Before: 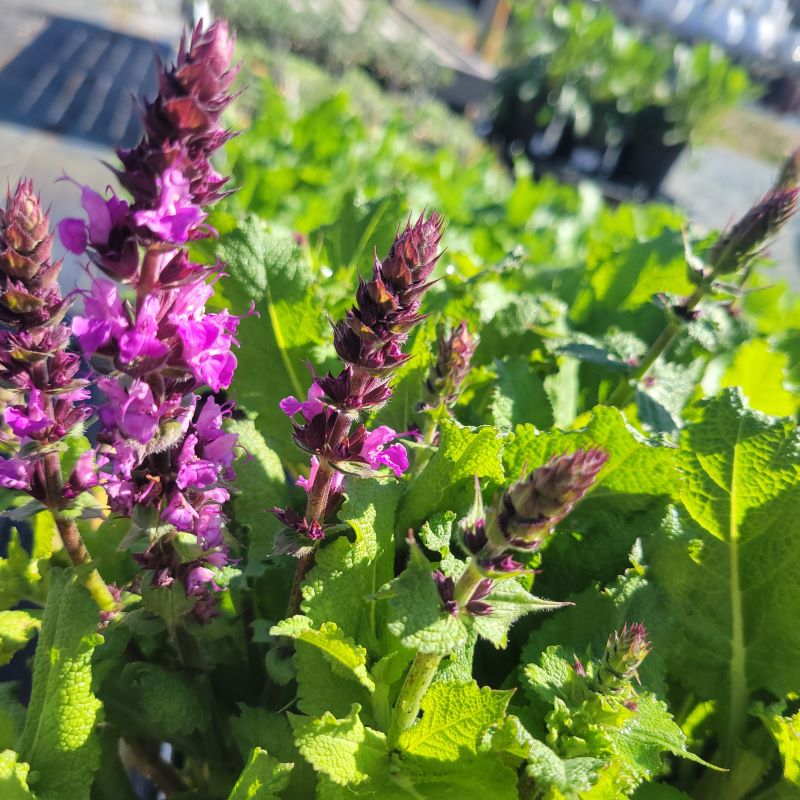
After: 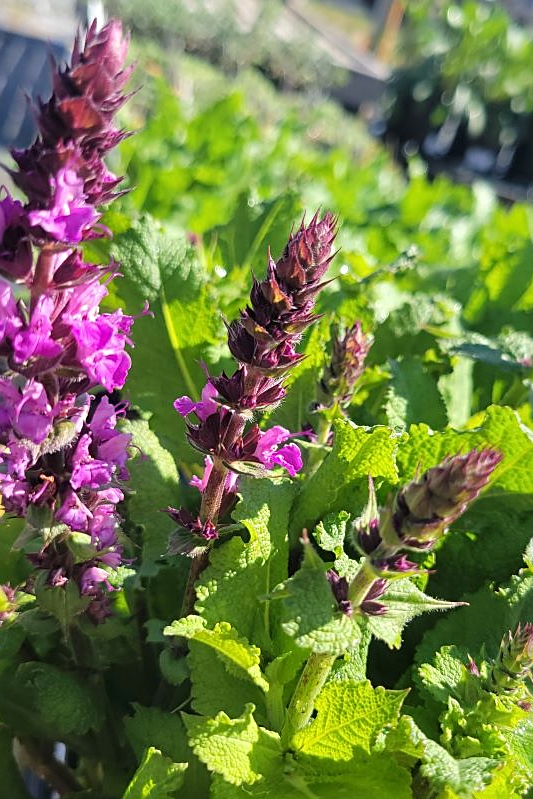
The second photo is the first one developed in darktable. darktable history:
crop and rotate: left 13.409%, right 19.924%
sharpen: on, module defaults
shadows and highlights: shadows -23.08, highlights 46.15, soften with gaussian
